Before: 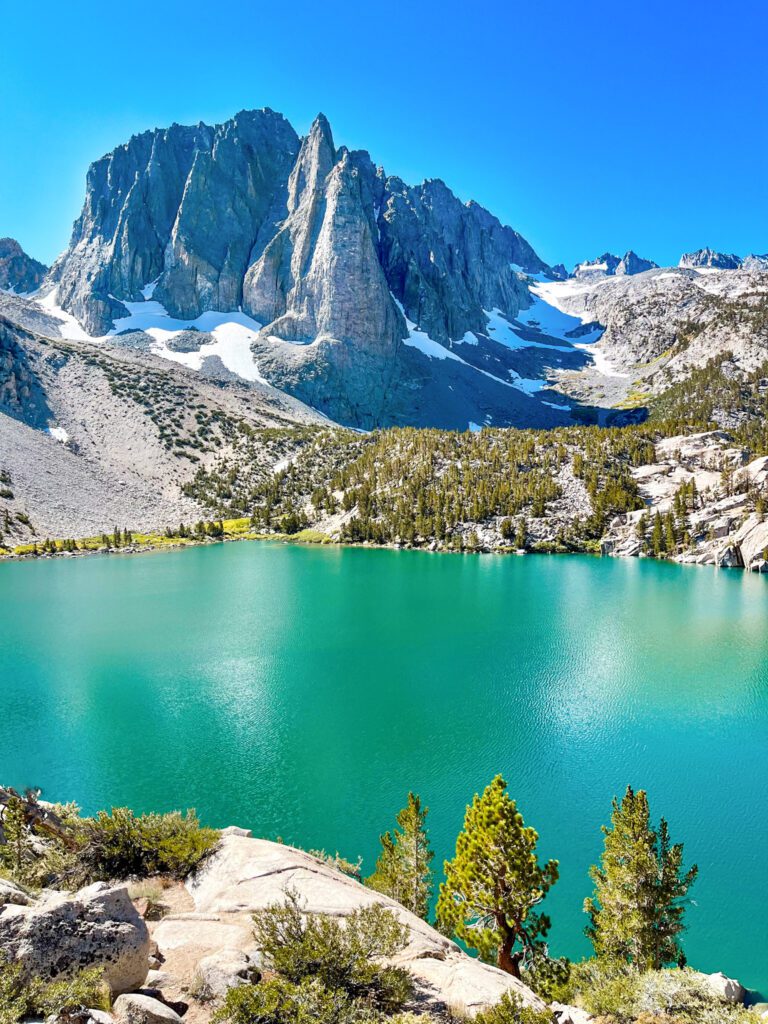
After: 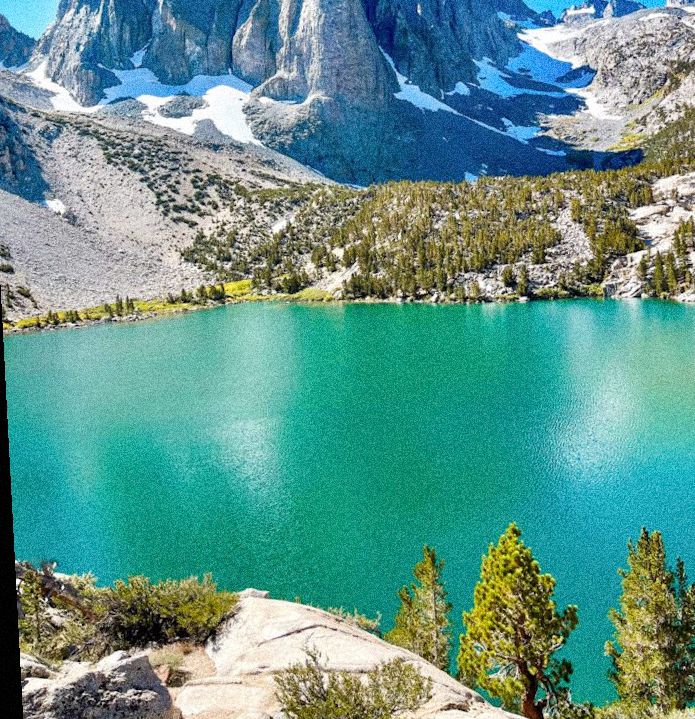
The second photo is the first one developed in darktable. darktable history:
grain: coarseness 14.49 ISO, strength 48.04%, mid-tones bias 35%
rotate and perspective: rotation -3°, crop left 0.031, crop right 0.968, crop top 0.07, crop bottom 0.93
crop: top 20.916%, right 9.437%, bottom 0.316%
